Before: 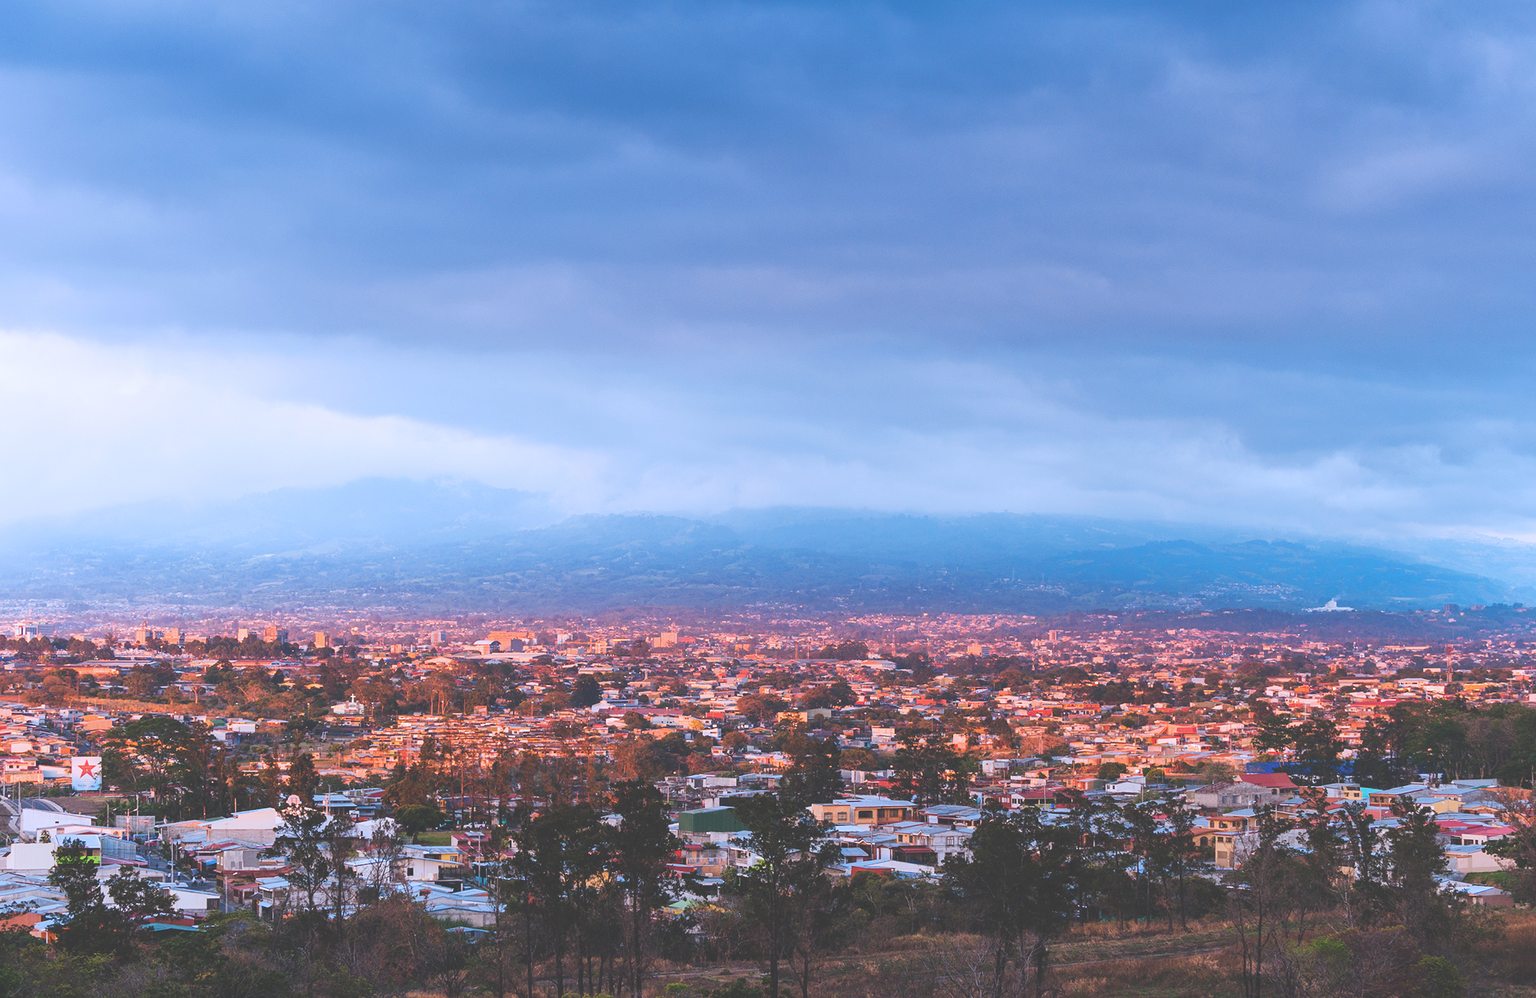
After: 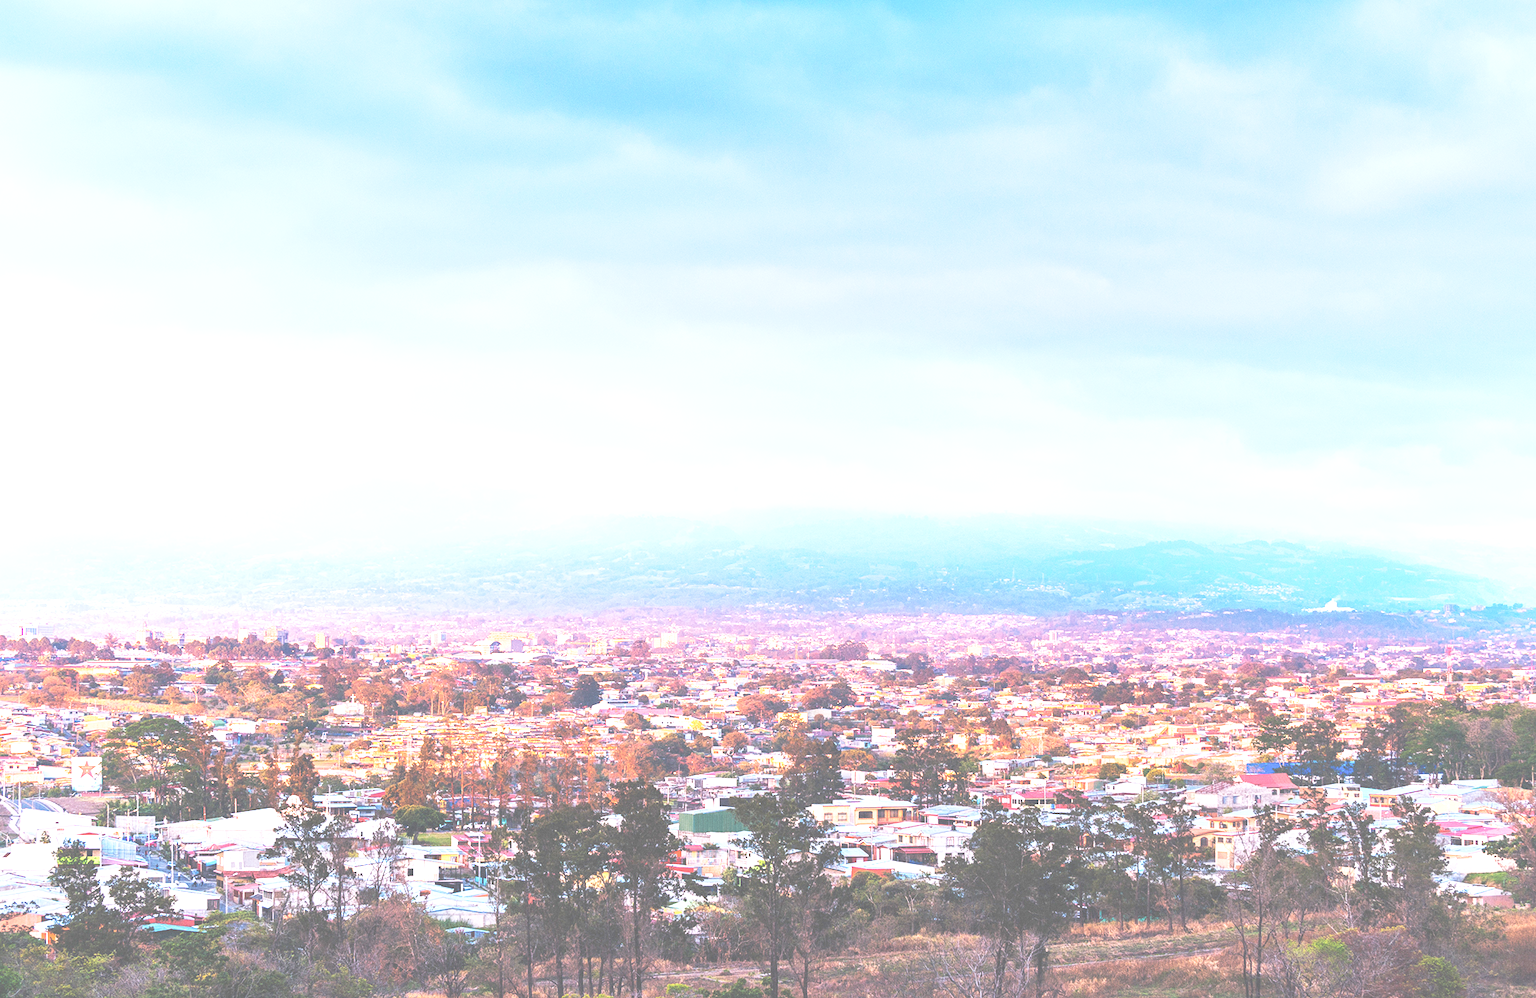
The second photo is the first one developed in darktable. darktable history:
base curve: curves: ch0 [(0, 0) (0.028, 0.03) (0.121, 0.232) (0.46, 0.748) (0.859, 0.968) (1, 1)], preserve colors none
color balance rgb: perceptual saturation grading › global saturation 10%, global vibrance 10%
grain: coarseness 0.09 ISO, strength 10%
local contrast: mode bilateral grid, contrast 20, coarseness 50, detail 120%, midtone range 0.2
exposure: black level correction 0, exposure 1.173 EV, compensate exposure bias true, compensate highlight preservation false
